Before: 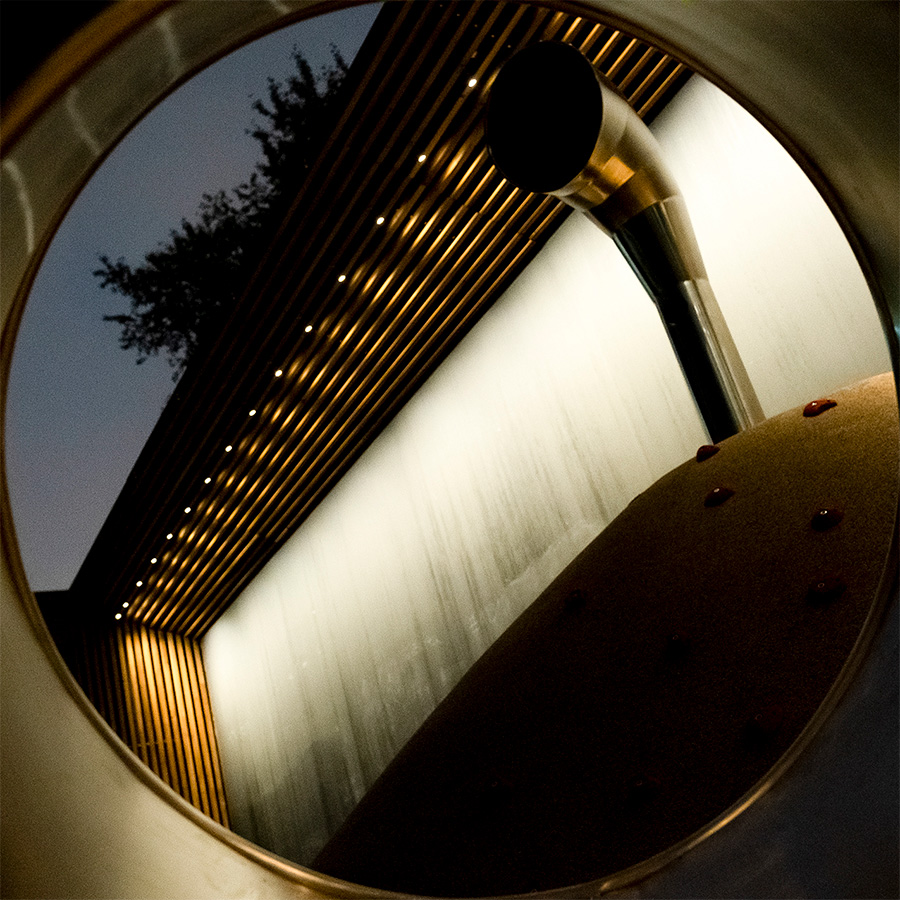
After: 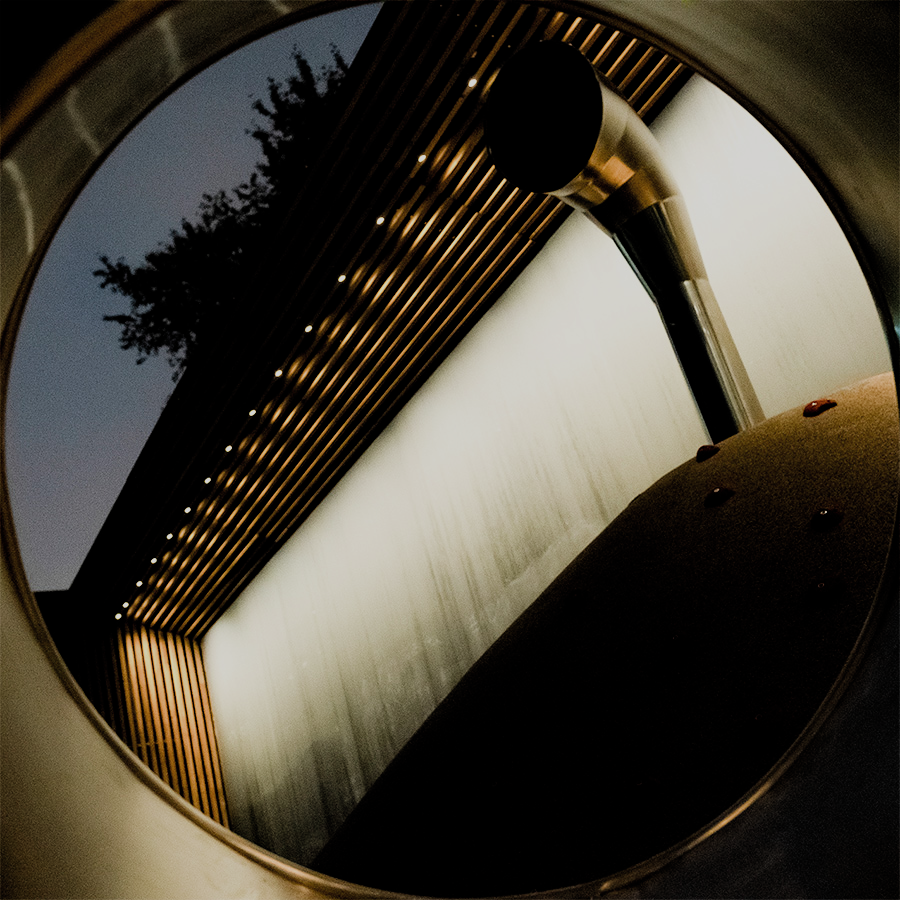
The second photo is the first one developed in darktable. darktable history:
filmic rgb: black relative exposure -7.65 EV, white relative exposure 4.56 EV, threshold 3.05 EV, hardness 3.61, add noise in highlights 0.001, preserve chrominance max RGB, color science v3 (2019), use custom middle-gray values true, contrast in highlights soft, enable highlight reconstruction true
tone equalizer: on, module defaults
